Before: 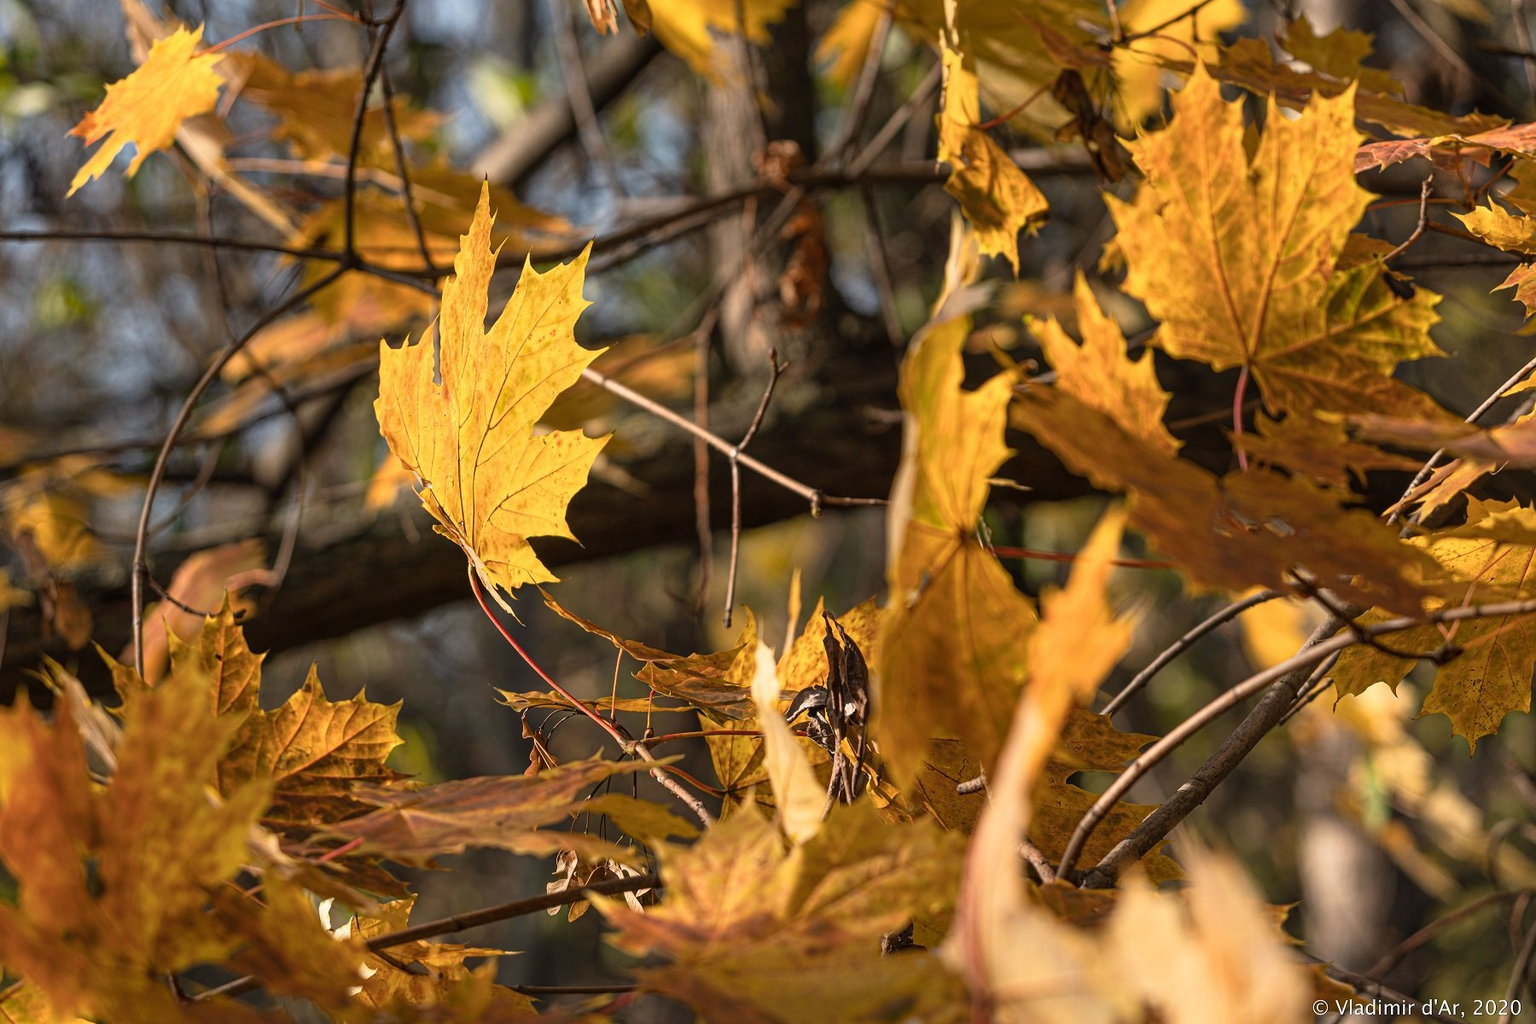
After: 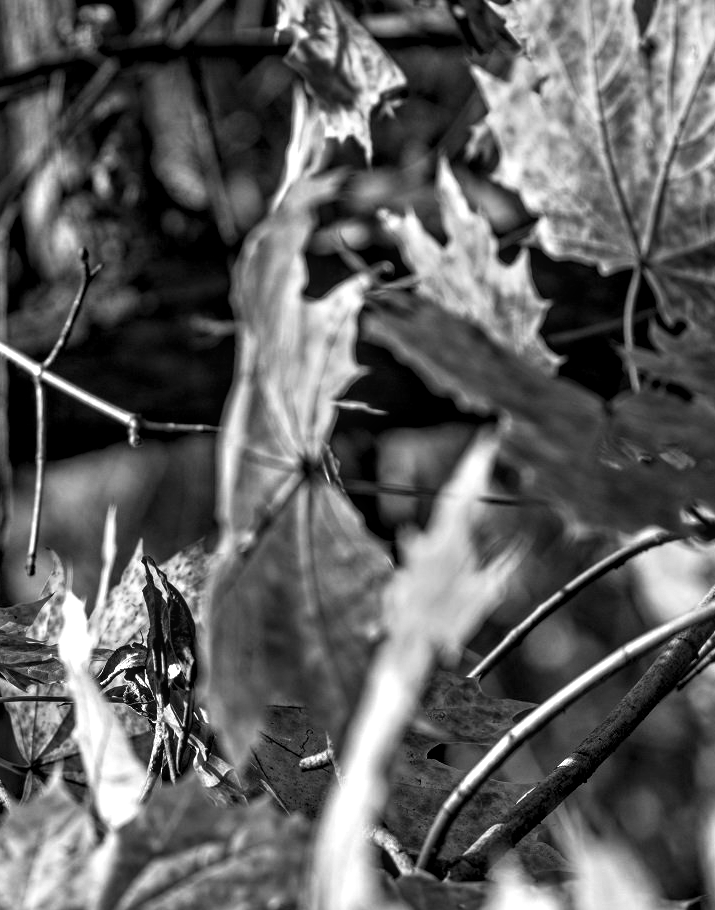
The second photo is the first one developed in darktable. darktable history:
color zones: curves: ch1 [(0.309, 0.524) (0.41, 0.329) (0.508, 0.509)]; ch2 [(0.25, 0.457) (0.75, 0.5)]
contrast equalizer: y [[0.513, 0.565, 0.608, 0.562, 0.512, 0.5], [0.5 ×6], [0.5, 0.5, 0.5, 0.528, 0.598, 0.658], [0 ×6], [0 ×6]]
color balance rgb: linear chroma grading › global chroma 9%, perceptual saturation grading › global saturation 36%, perceptual saturation grading › shadows 35%, perceptual brilliance grading › global brilliance 15%, perceptual brilliance grading › shadows -35%, global vibrance 15%
haze removal: compatibility mode true, adaptive false
crop: left 45.721%, top 13.393%, right 14.118%, bottom 10.01%
local contrast: on, module defaults
tone equalizer: on, module defaults
monochrome: a 2.21, b -1.33, size 2.2
